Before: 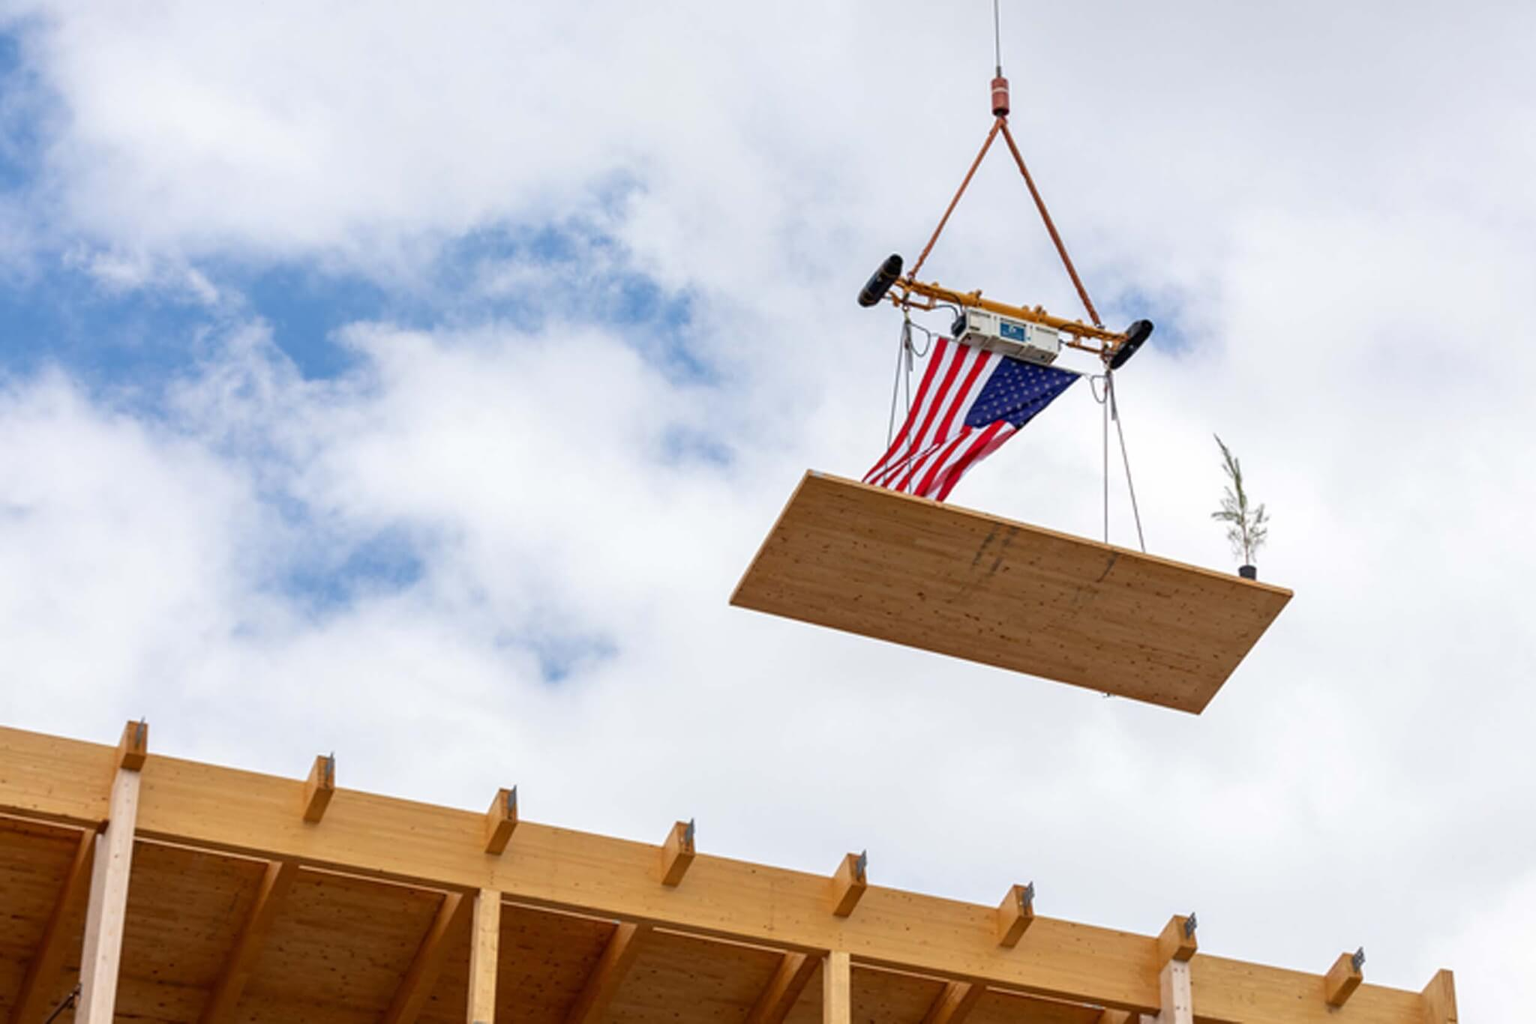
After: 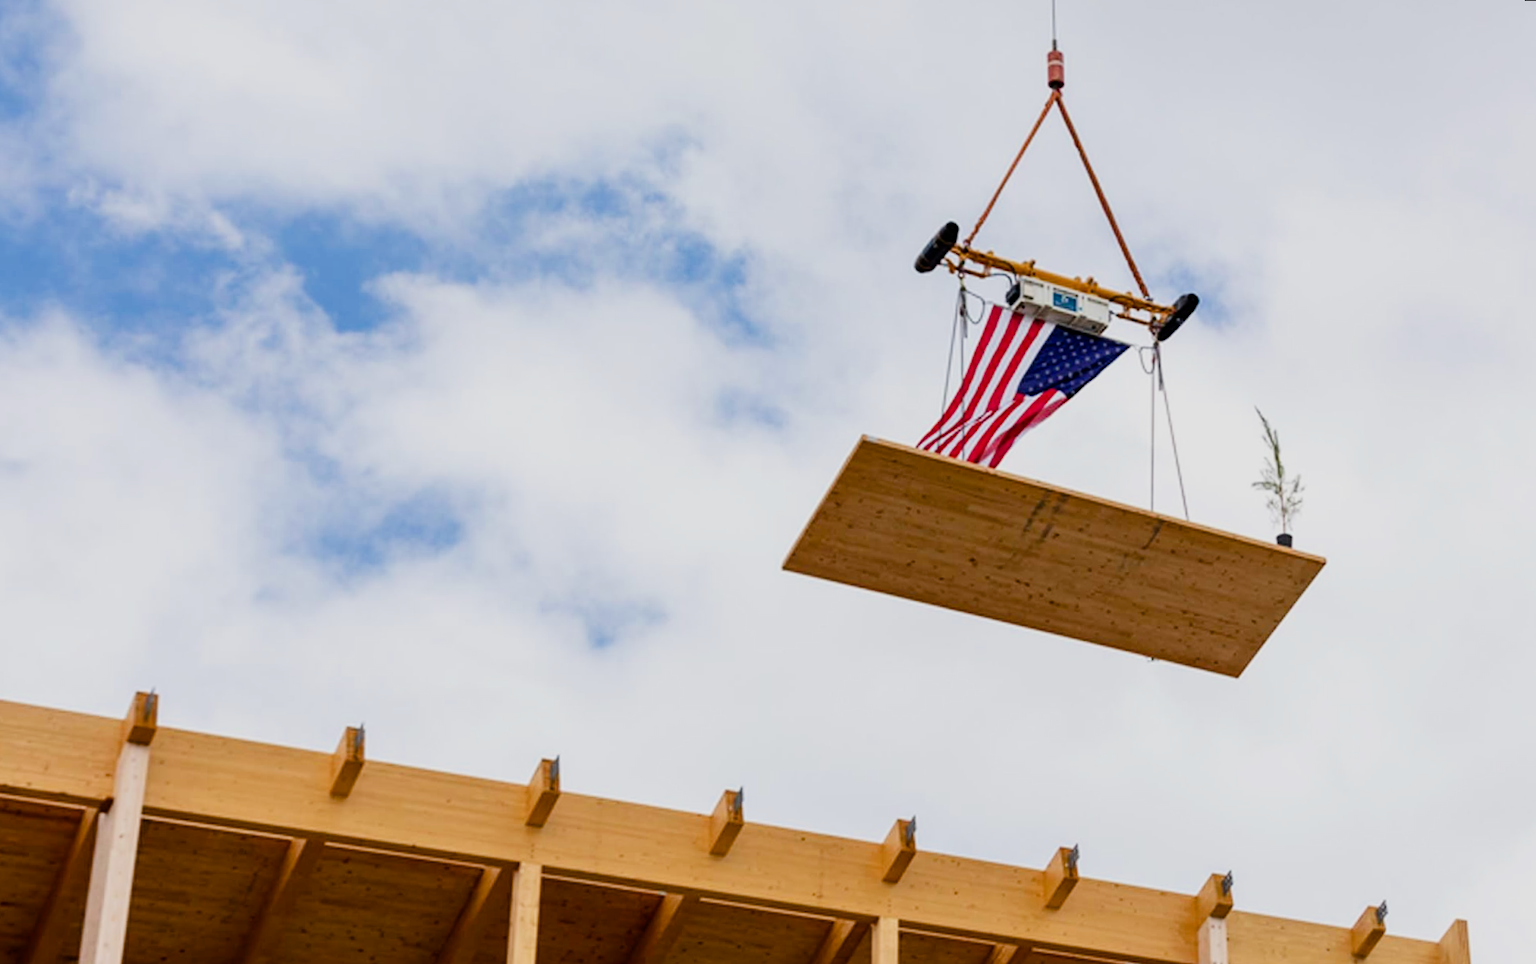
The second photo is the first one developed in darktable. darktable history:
filmic rgb: black relative exposure -7.5 EV, white relative exposure 5 EV, hardness 3.31, contrast 1.3, contrast in shadows safe
color balance rgb: perceptual saturation grading › global saturation 20%, perceptual saturation grading › highlights -25%, perceptual saturation grading › shadows 25%
rotate and perspective: rotation 0.679°, lens shift (horizontal) 0.136, crop left 0.009, crop right 0.991, crop top 0.078, crop bottom 0.95
